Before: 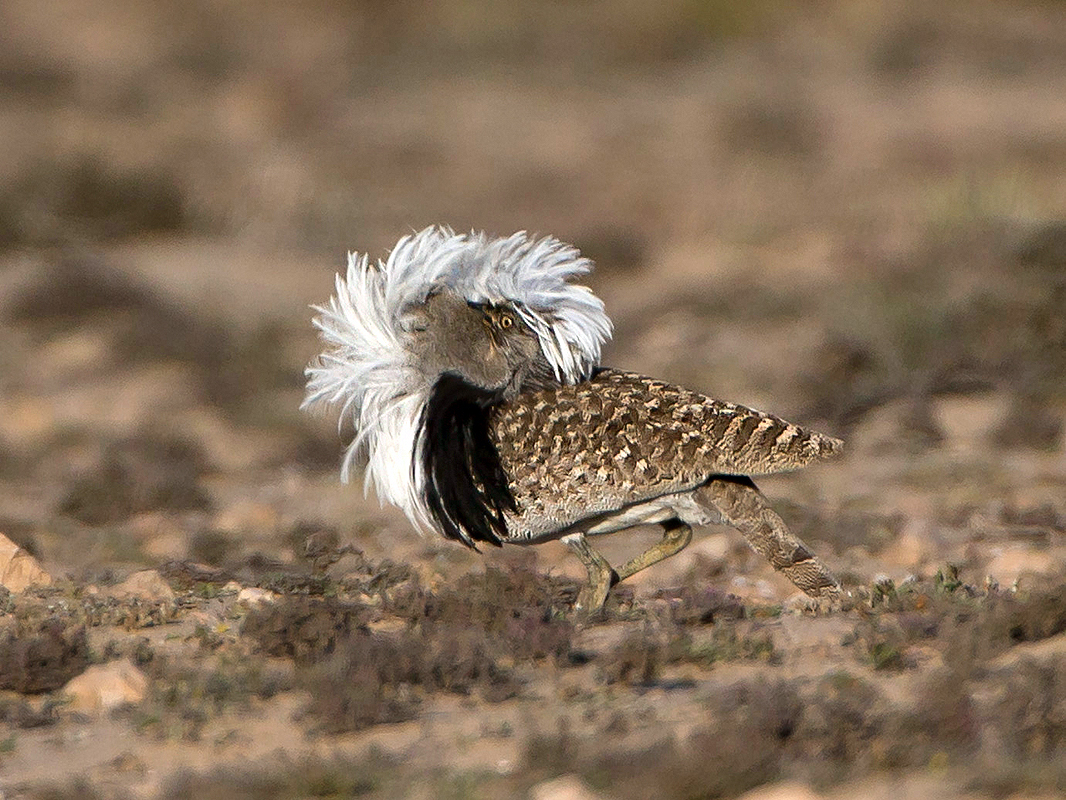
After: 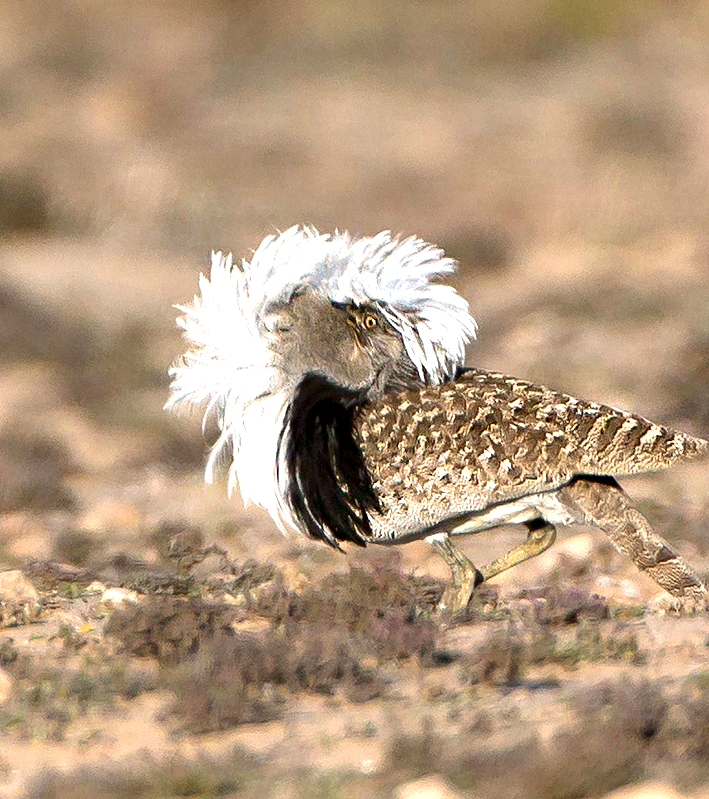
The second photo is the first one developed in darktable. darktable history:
crop and rotate: left 12.824%, right 20.614%
shadows and highlights: radius 330.69, shadows 54.65, highlights -98.33, compress 94.19%, soften with gaussian
exposure: black level correction 0.001, exposure 1 EV, compensate highlight preservation false
